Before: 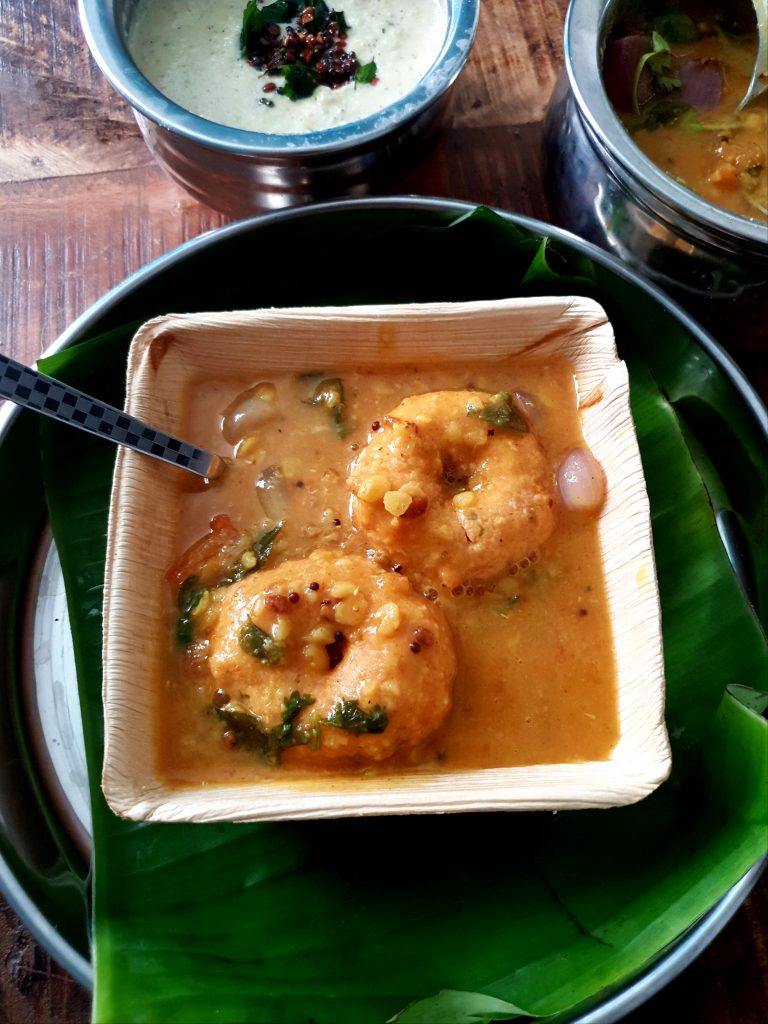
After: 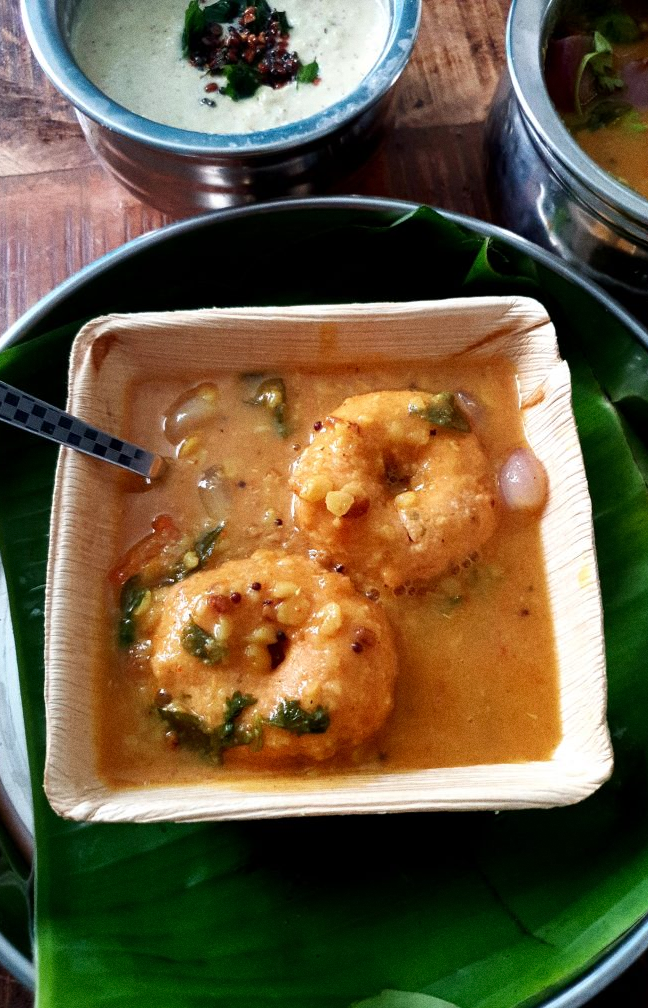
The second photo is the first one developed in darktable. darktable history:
grain: coarseness 0.09 ISO
crop: left 7.598%, right 7.873%
